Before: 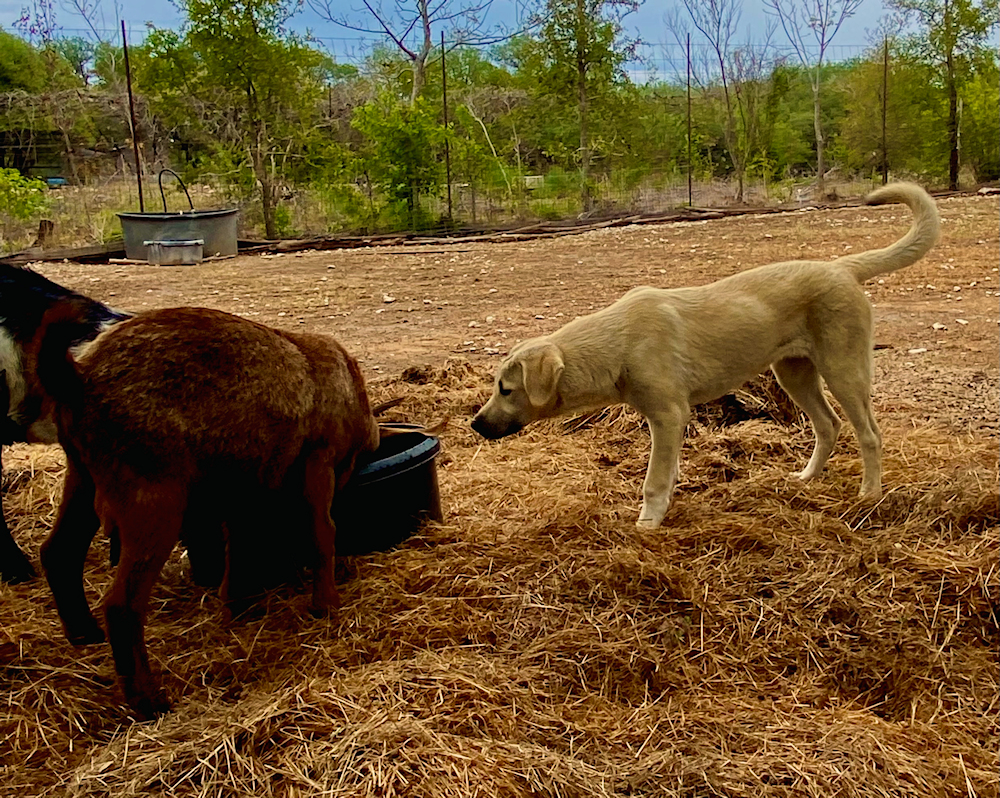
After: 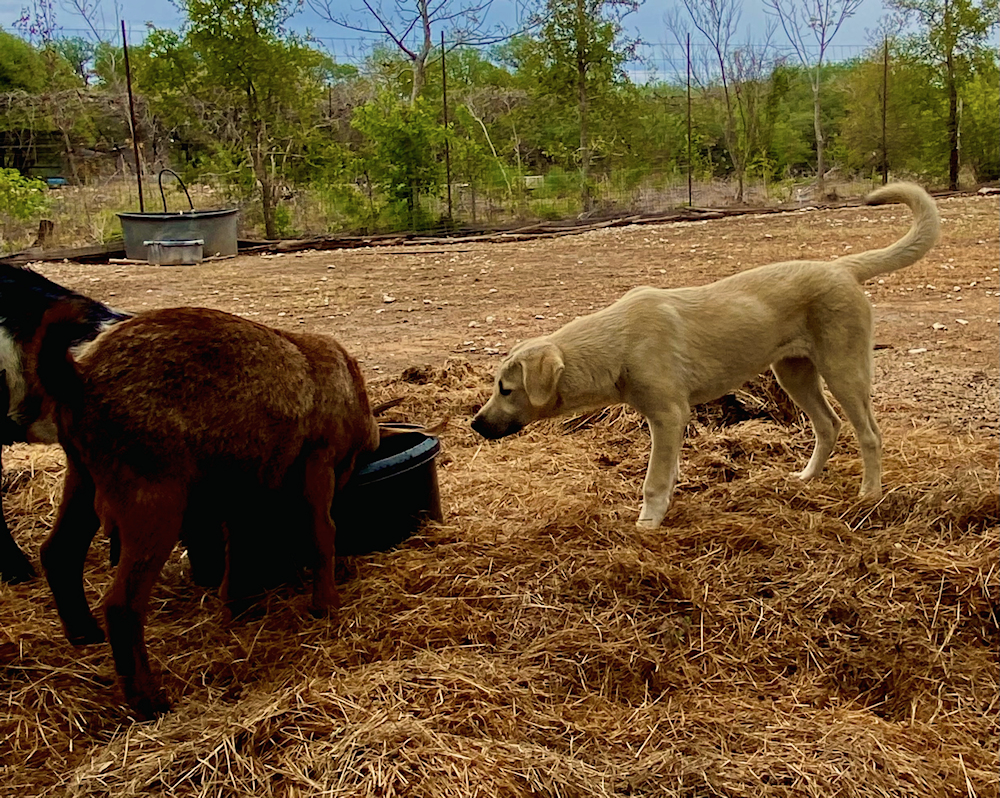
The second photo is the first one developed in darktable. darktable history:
contrast brightness saturation: saturation -0.086
